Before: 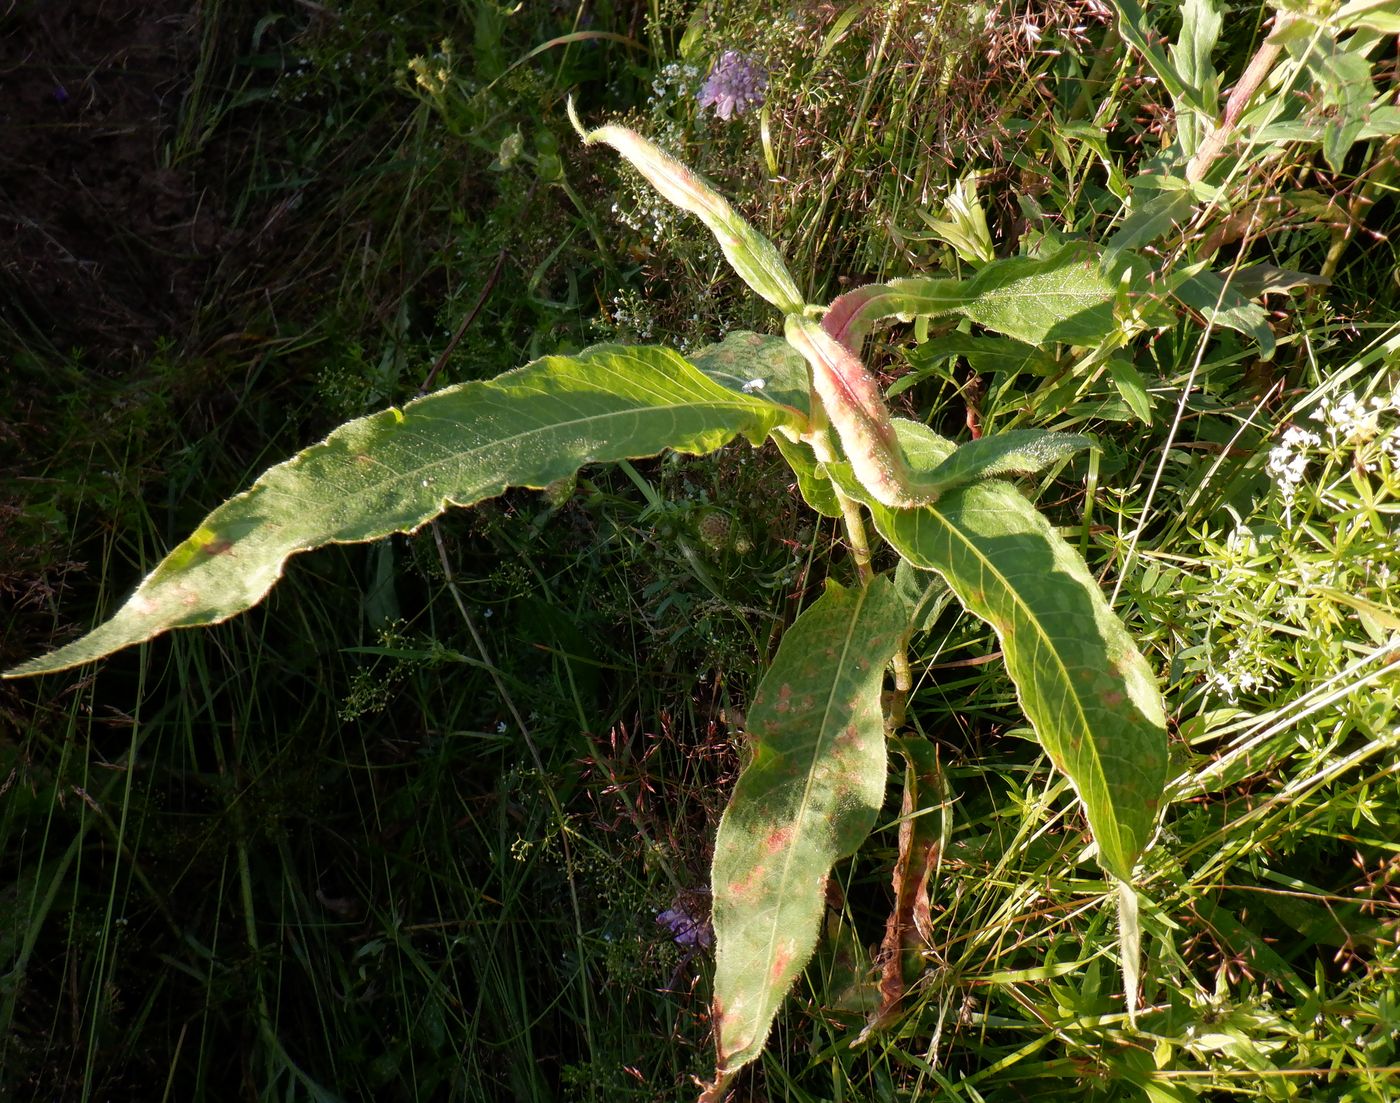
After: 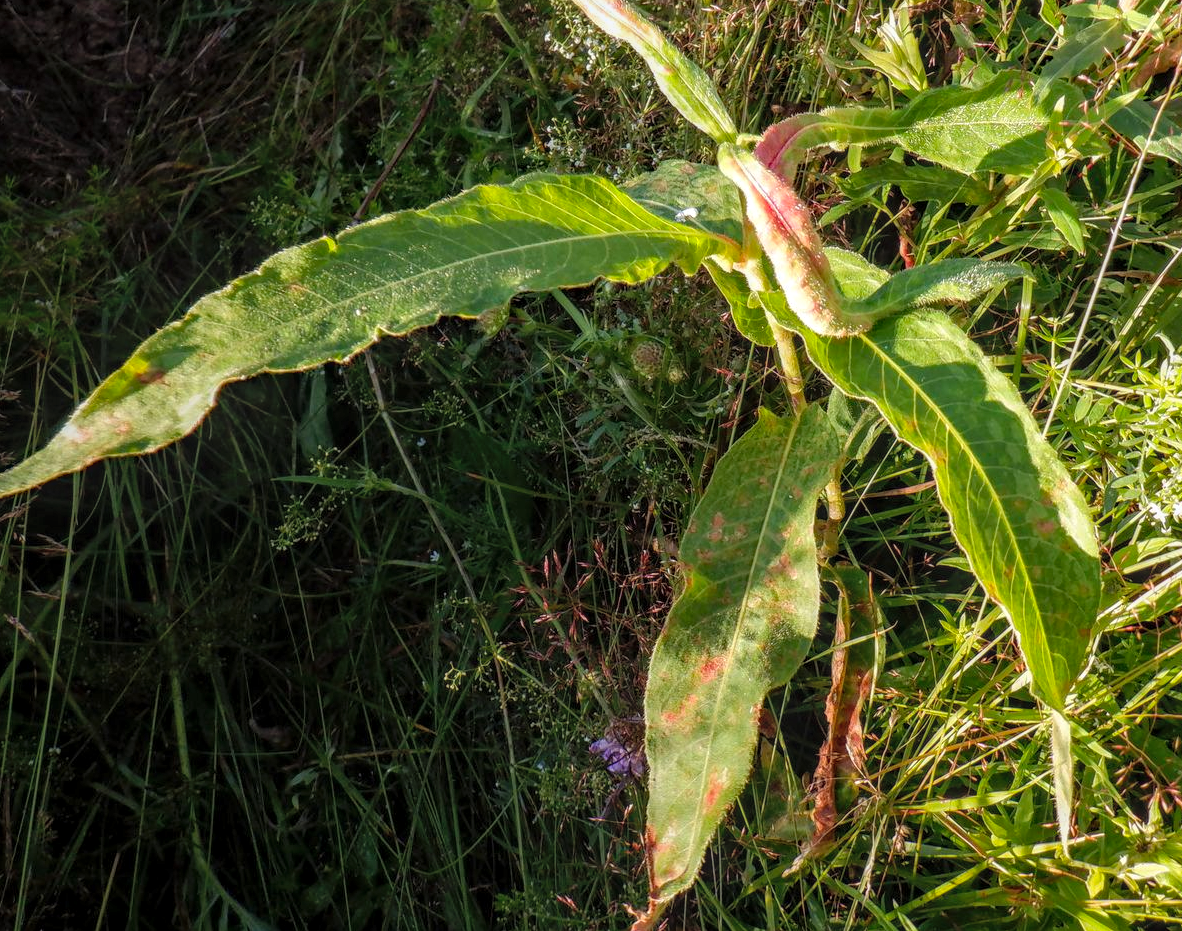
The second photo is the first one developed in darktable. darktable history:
contrast brightness saturation: brightness 0.09, saturation 0.19
haze removal: compatibility mode true, adaptive false
crop and rotate: left 4.842%, top 15.51%, right 10.668%
local contrast: highlights 0%, shadows 0%, detail 133%
